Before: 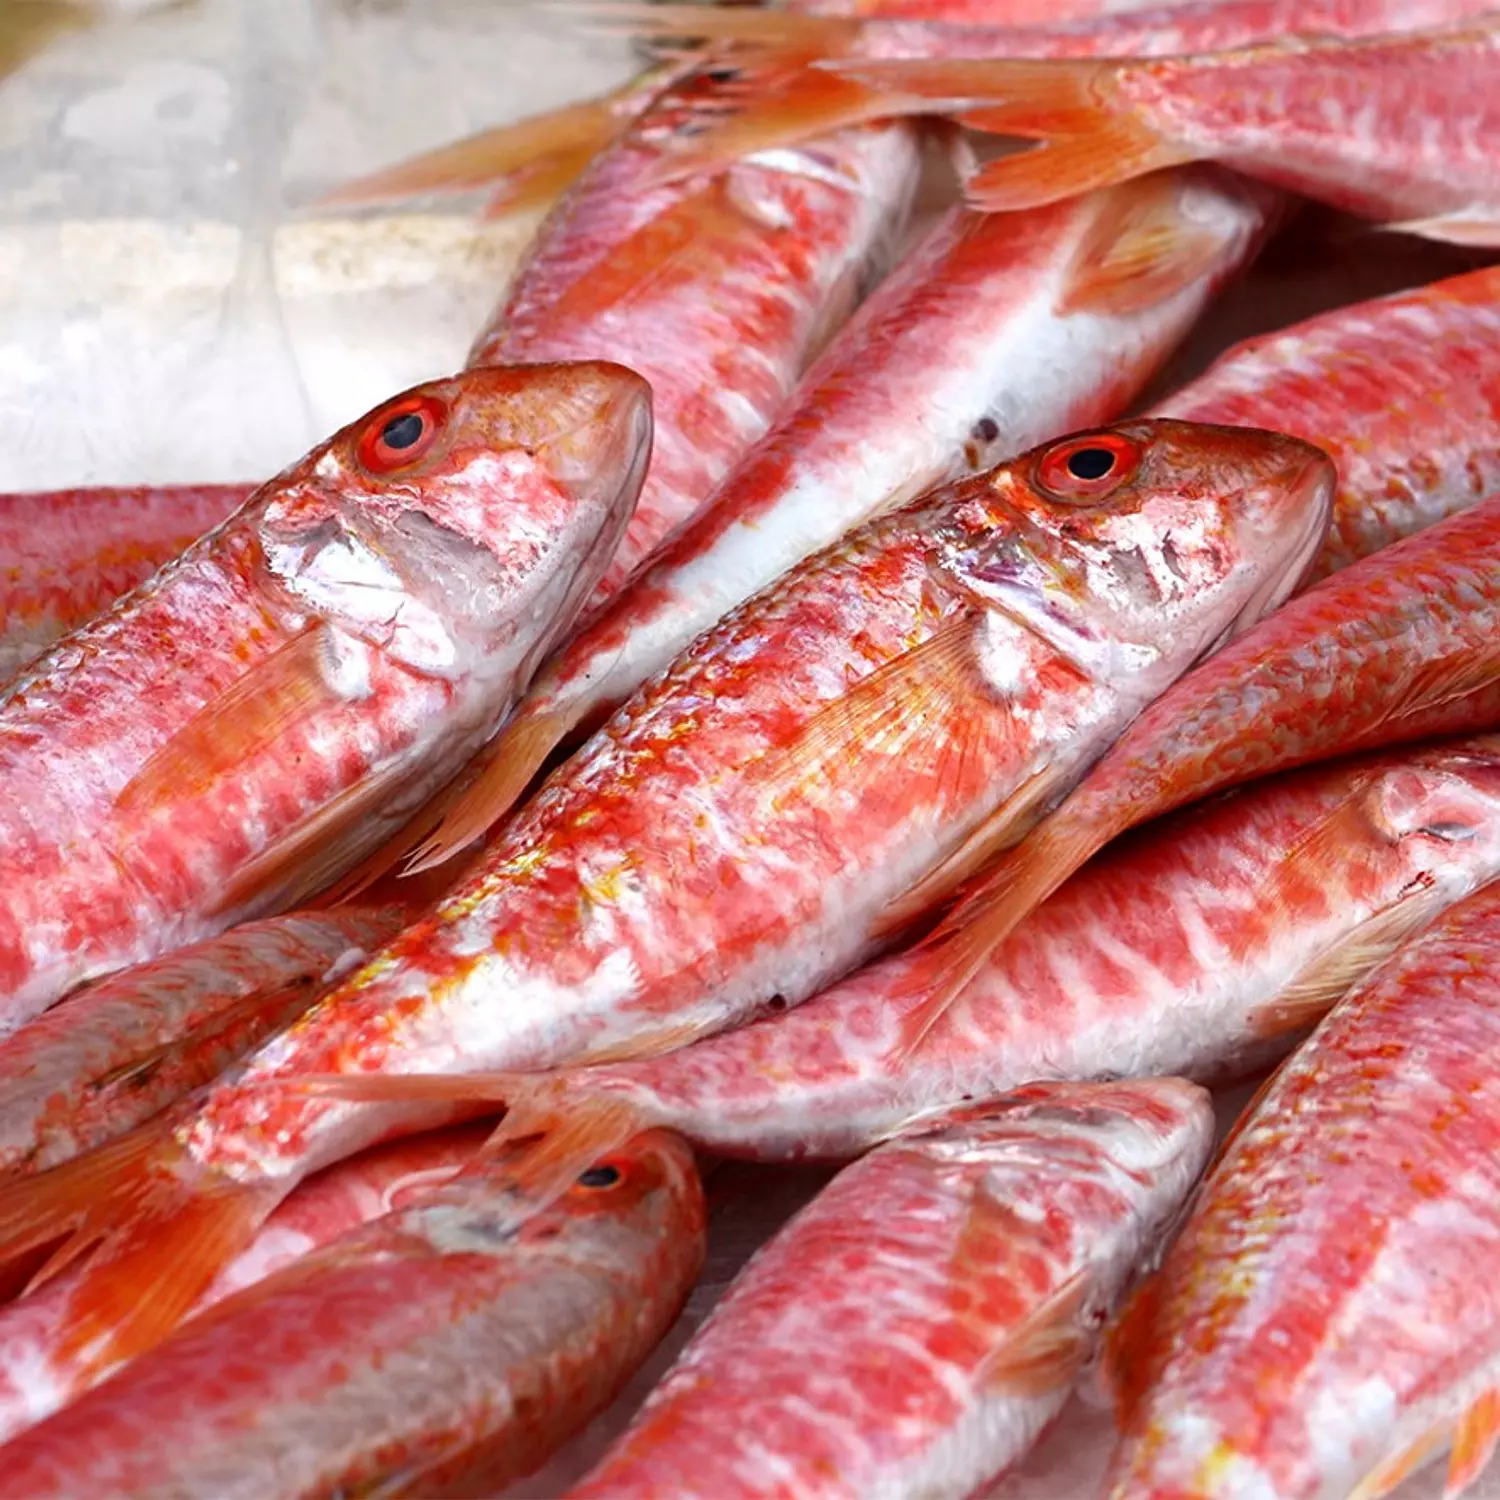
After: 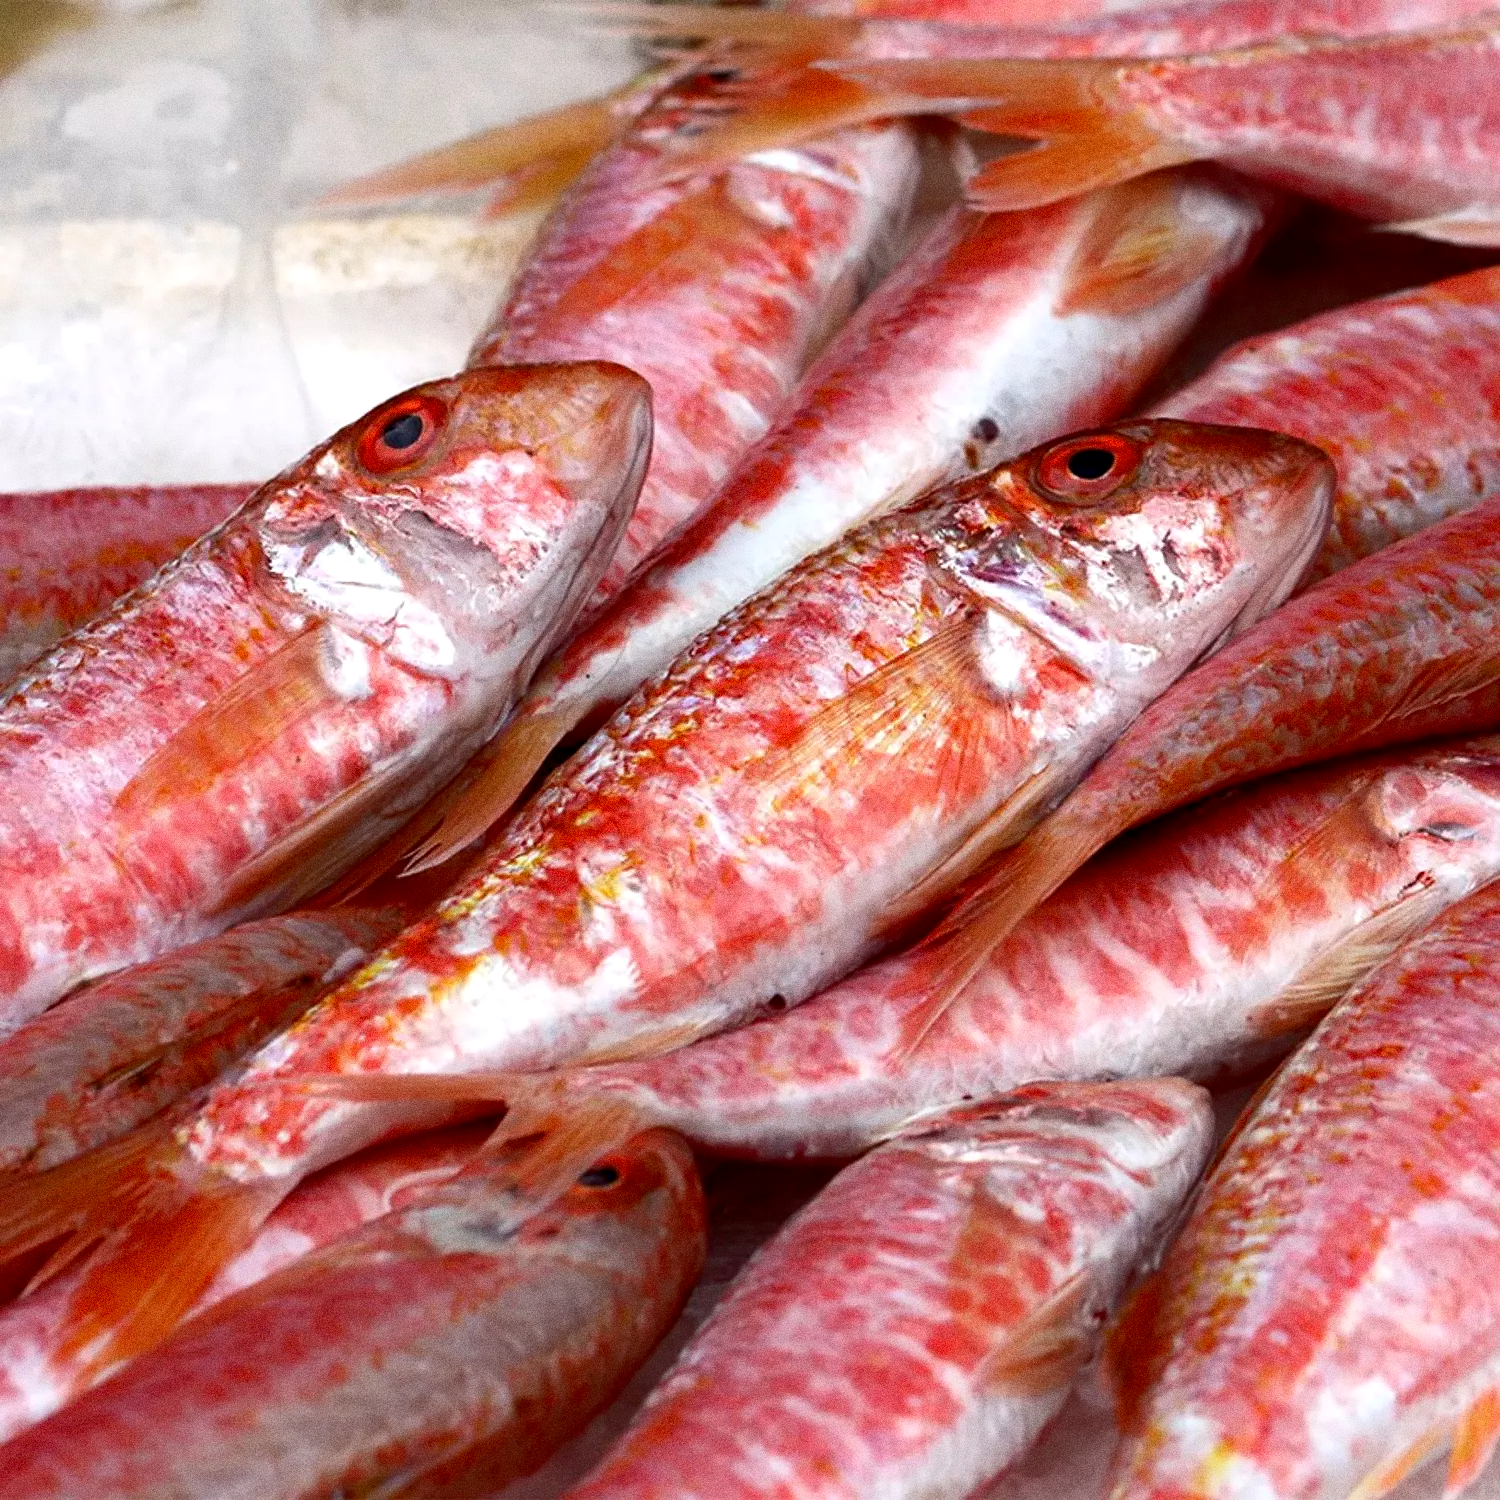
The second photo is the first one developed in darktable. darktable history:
tone equalizer: -8 EV -0.001 EV, -7 EV 0.001 EV, -6 EV -0.002 EV, -5 EV -0.003 EV, -4 EV -0.062 EV, -3 EV -0.222 EV, -2 EV -0.267 EV, -1 EV 0.105 EV, +0 EV 0.303 EV
exposure: black level correction 0.006, exposure -0.226 EV, compensate highlight preservation false
grain: coarseness 0.09 ISO, strength 40%
